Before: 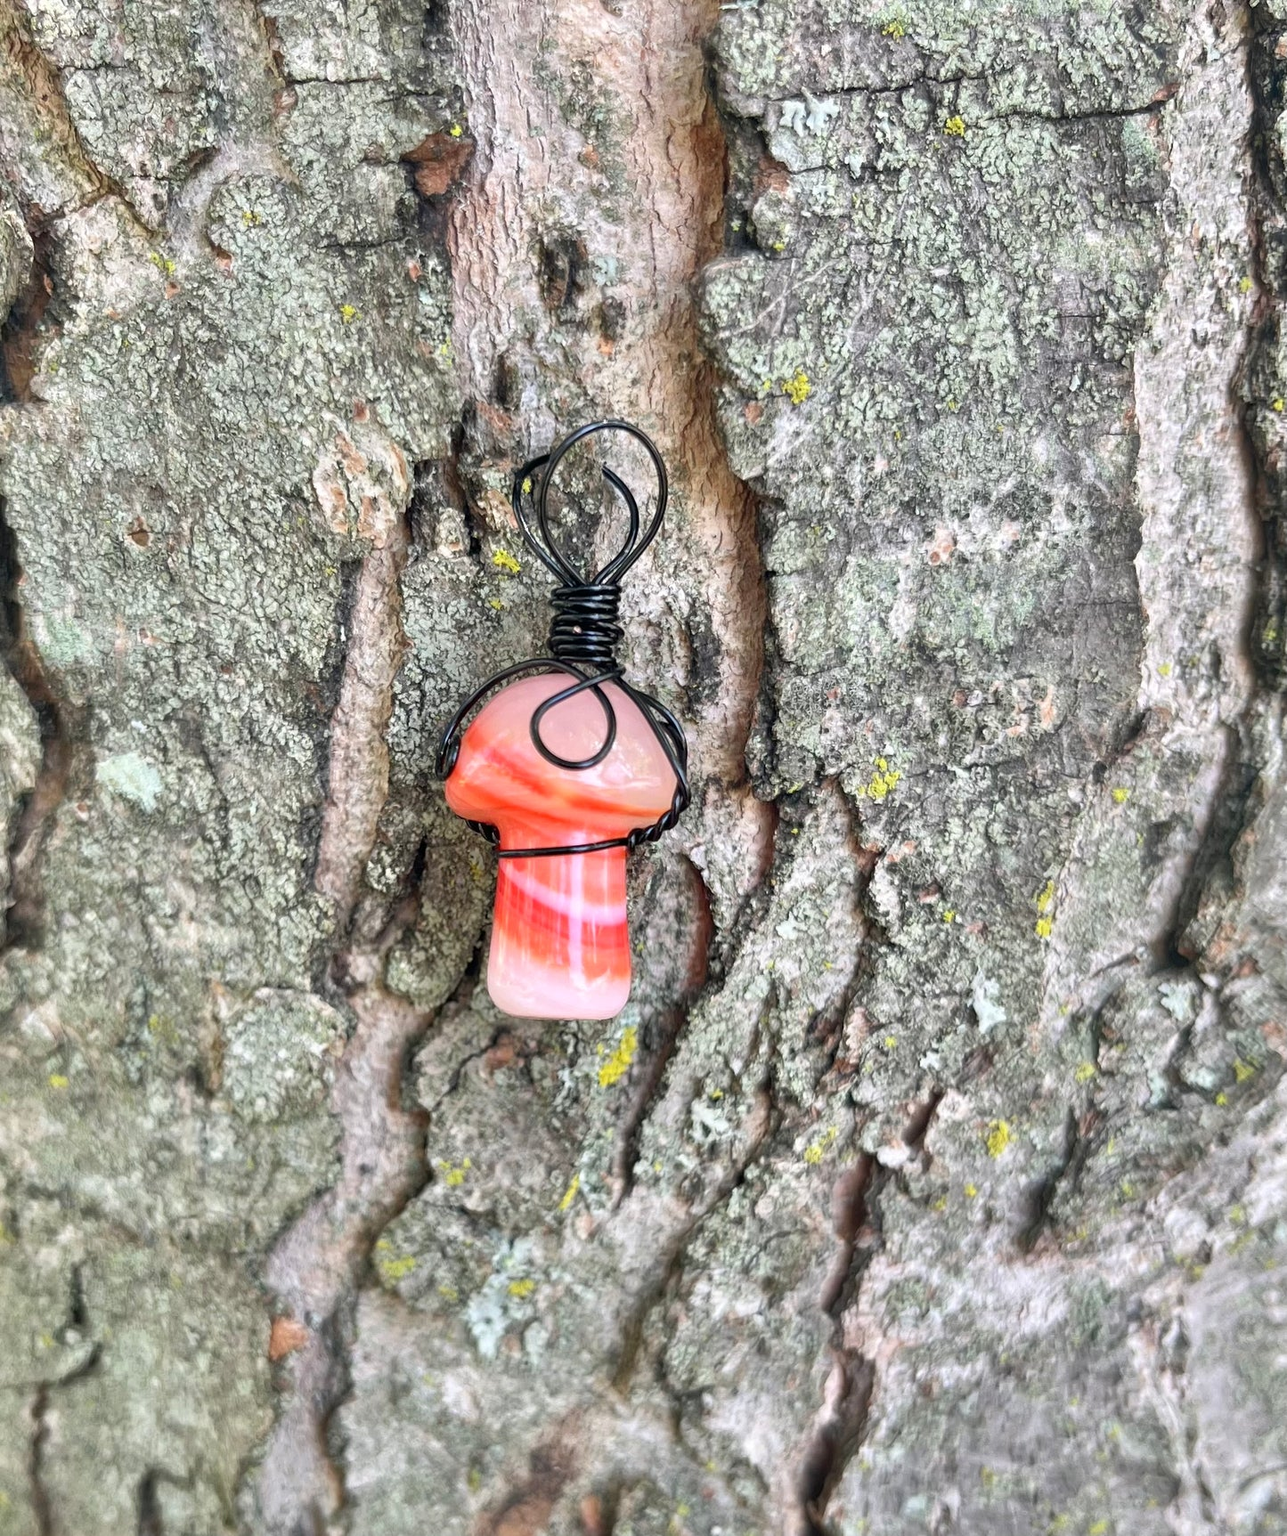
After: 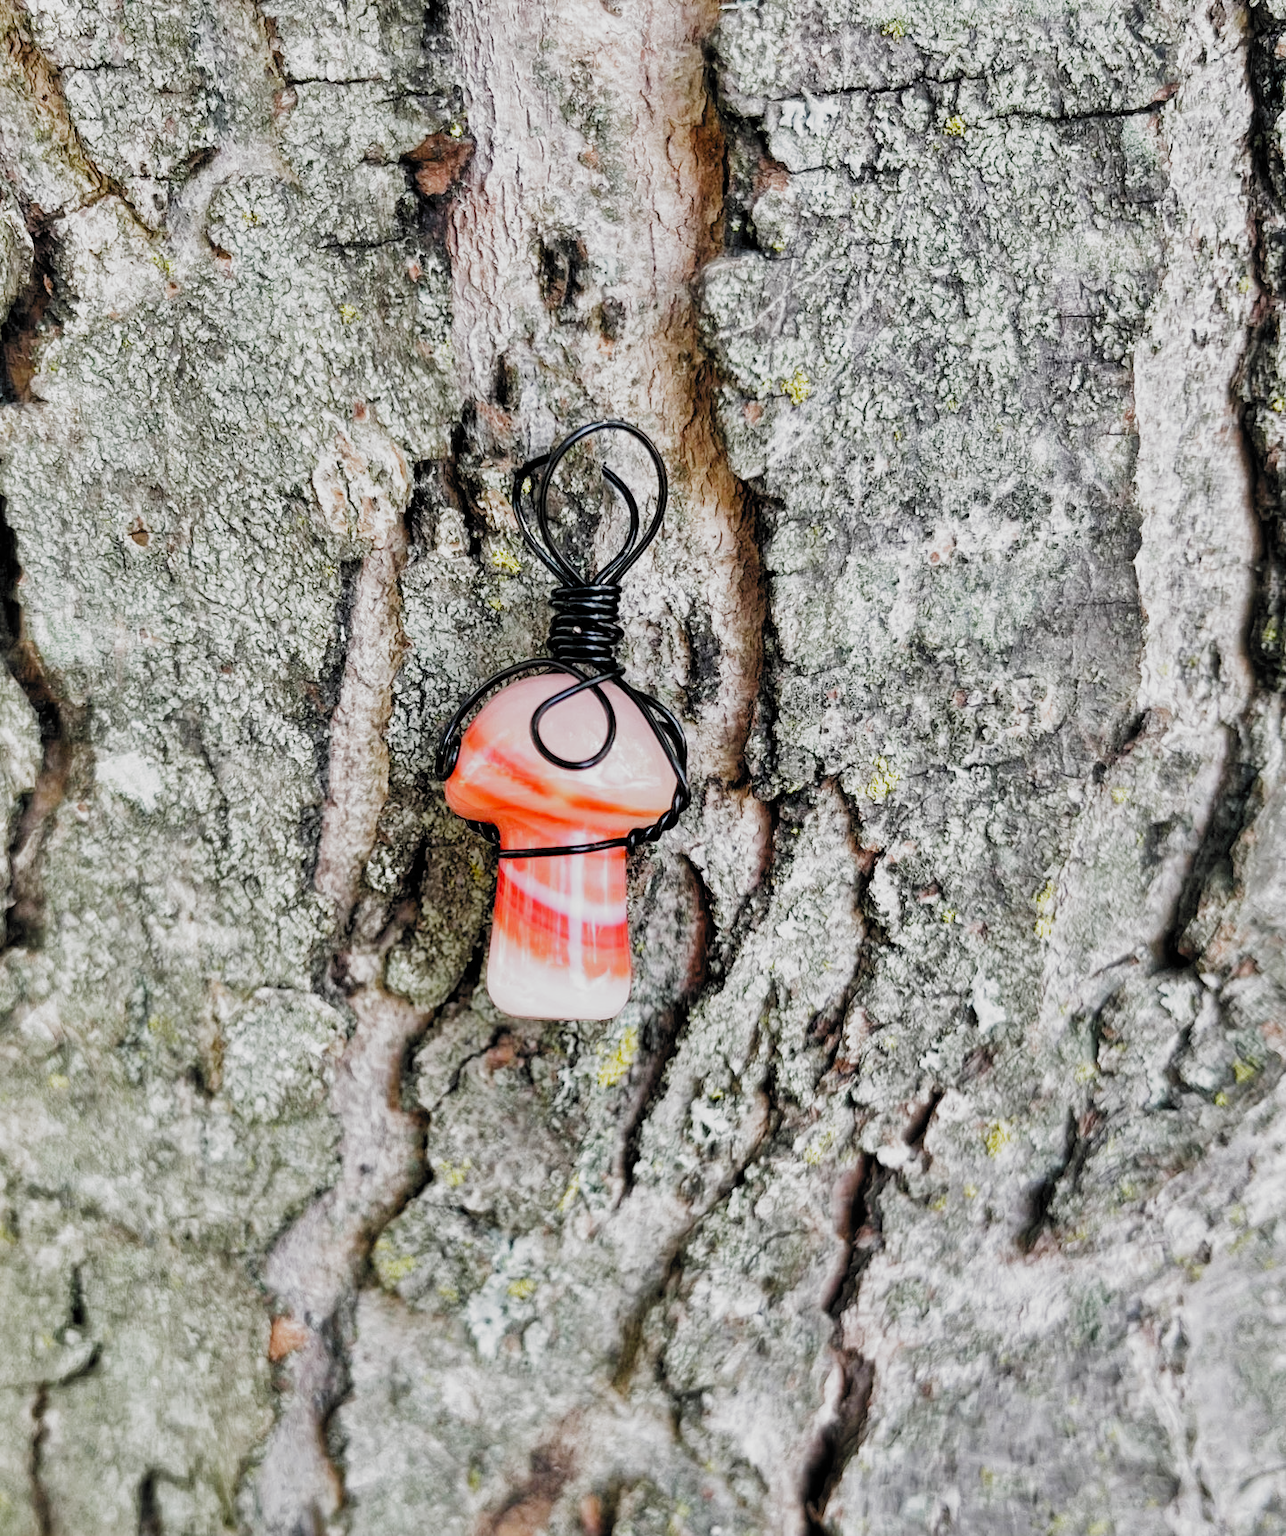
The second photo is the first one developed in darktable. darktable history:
filmic rgb: black relative exposure -5.05 EV, white relative exposure 3.99 EV, hardness 2.9, contrast 1.296, highlights saturation mix -29.96%, add noise in highlights 0, preserve chrominance no, color science v3 (2019), use custom middle-gray values true, iterations of high-quality reconstruction 0, contrast in highlights soft
